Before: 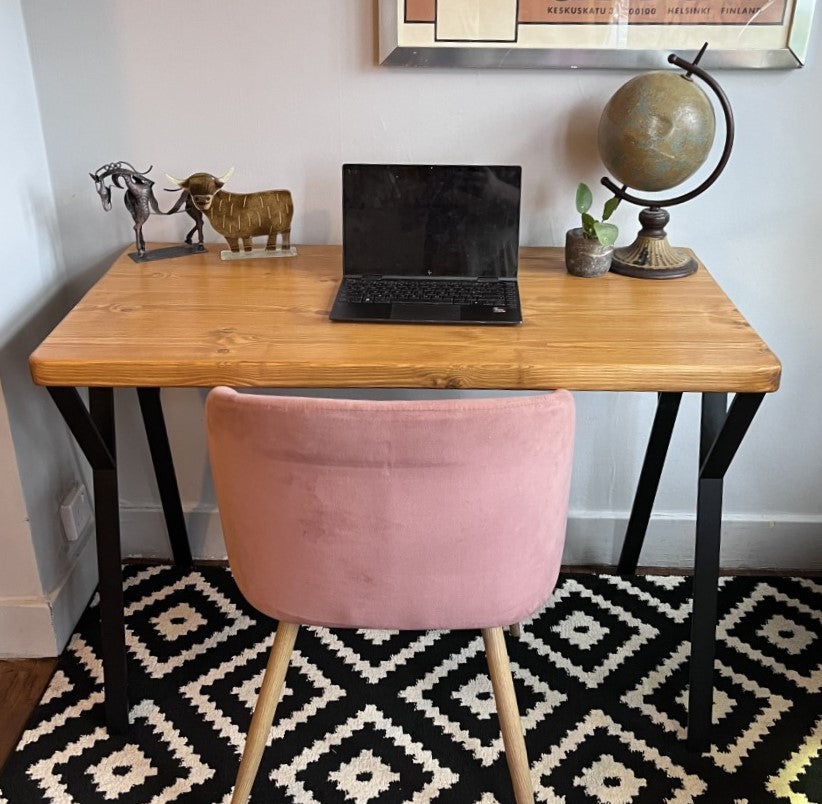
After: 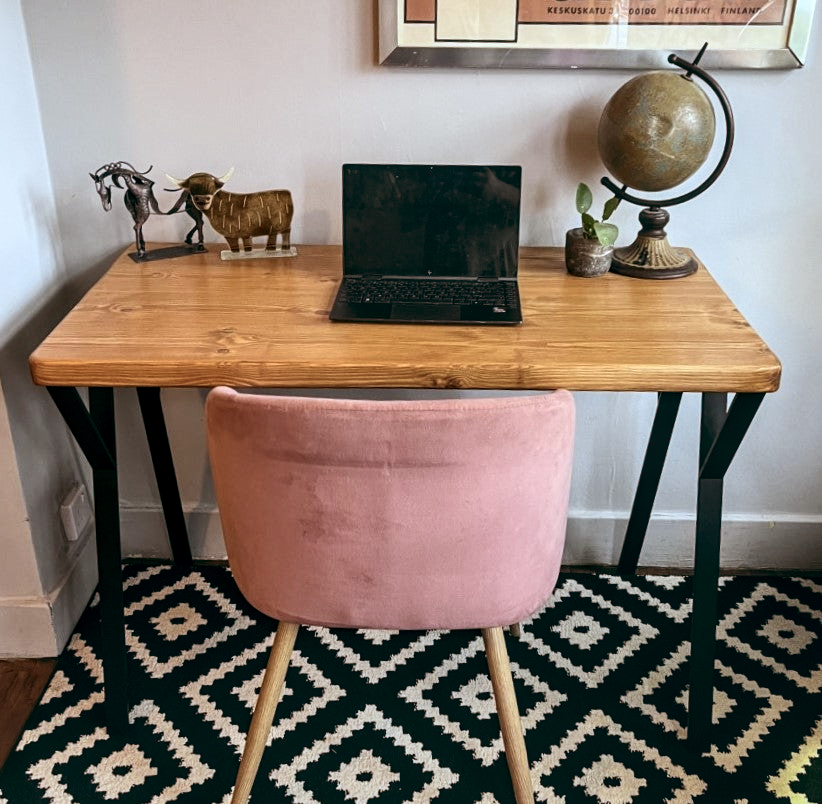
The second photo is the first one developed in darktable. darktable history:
local contrast: on, module defaults
white balance: red 1.004, blue 1.024
color balance: lift [1, 0.994, 1.002, 1.006], gamma [0.957, 1.081, 1.016, 0.919], gain [0.97, 0.972, 1.01, 1.028], input saturation 91.06%, output saturation 79.8%
contrast brightness saturation: contrast 0.16, saturation 0.32
